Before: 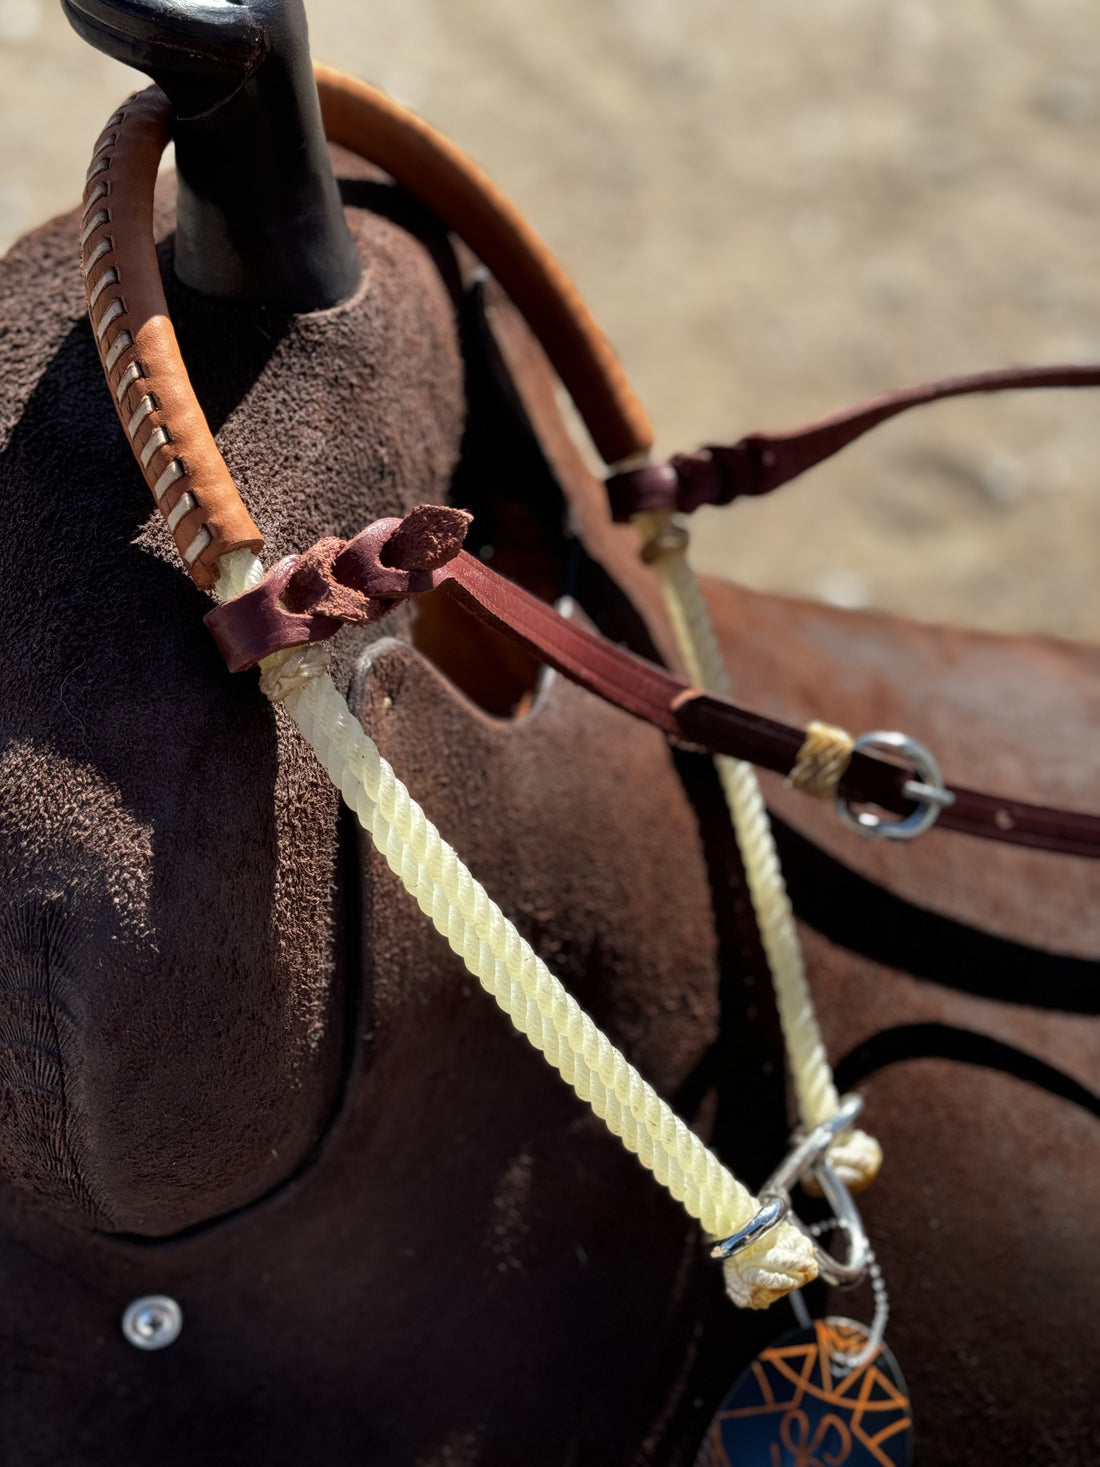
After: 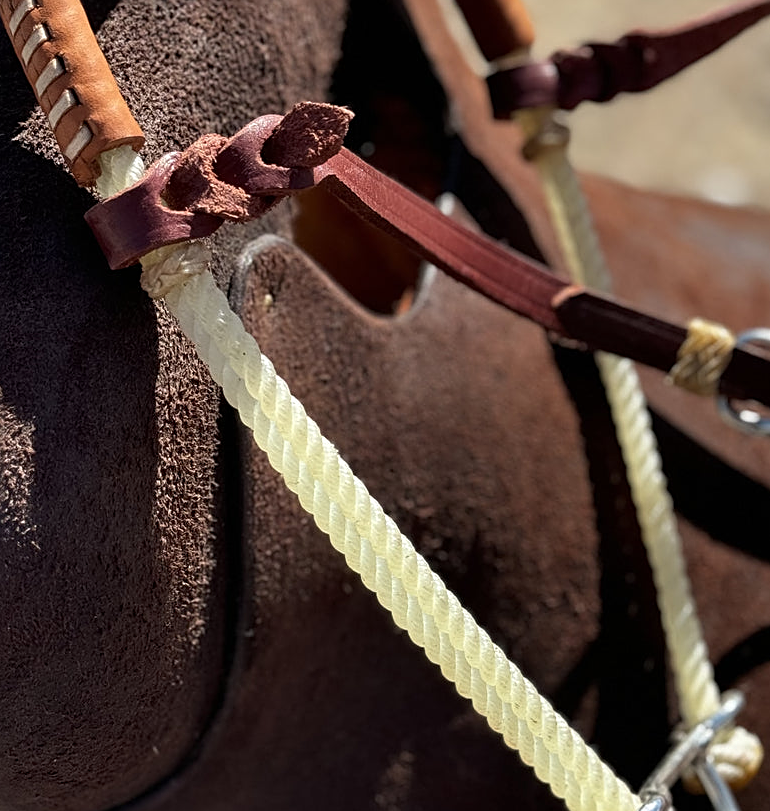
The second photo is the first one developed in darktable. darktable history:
sharpen: on, module defaults
crop: left 10.895%, top 27.483%, right 18.324%, bottom 17.167%
tone equalizer: on, module defaults
